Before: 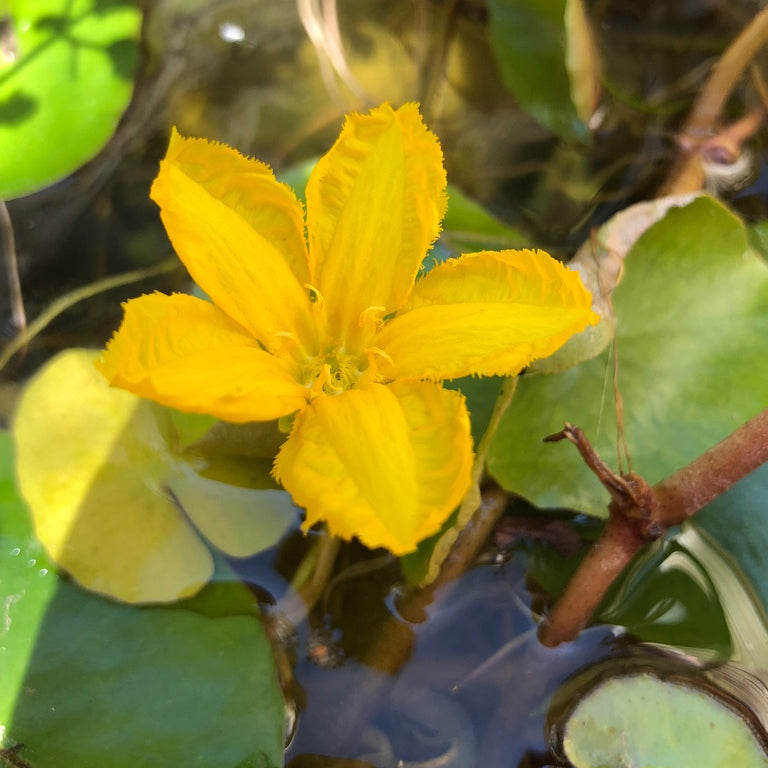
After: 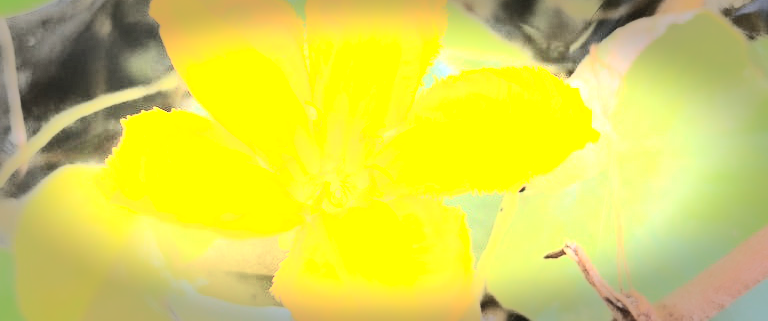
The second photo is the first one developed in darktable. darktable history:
rgb levels: levels [[0.01, 0.419, 0.839], [0, 0.5, 1], [0, 0.5, 1]]
crop and rotate: top 23.84%, bottom 34.294%
vignetting: fall-off start 66.7%, fall-off radius 39.74%, brightness -0.576, saturation -0.258, automatic ratio true, width/height ratio 0.671, dithering 16-bit output
exposure: black level correction 0, exposure 2 EV, compensate highlight preservation false
contrast brightness saturation: contrast 0.57, brightness 0.57, saturation -0.34
color balance rgb: linear chroma grading › global chroma 3.45%, perceptual saturation grading › global saturation 11.24%, perceptual brilliance grading › global brilliance 3.04%, global vibrance 2.8%
